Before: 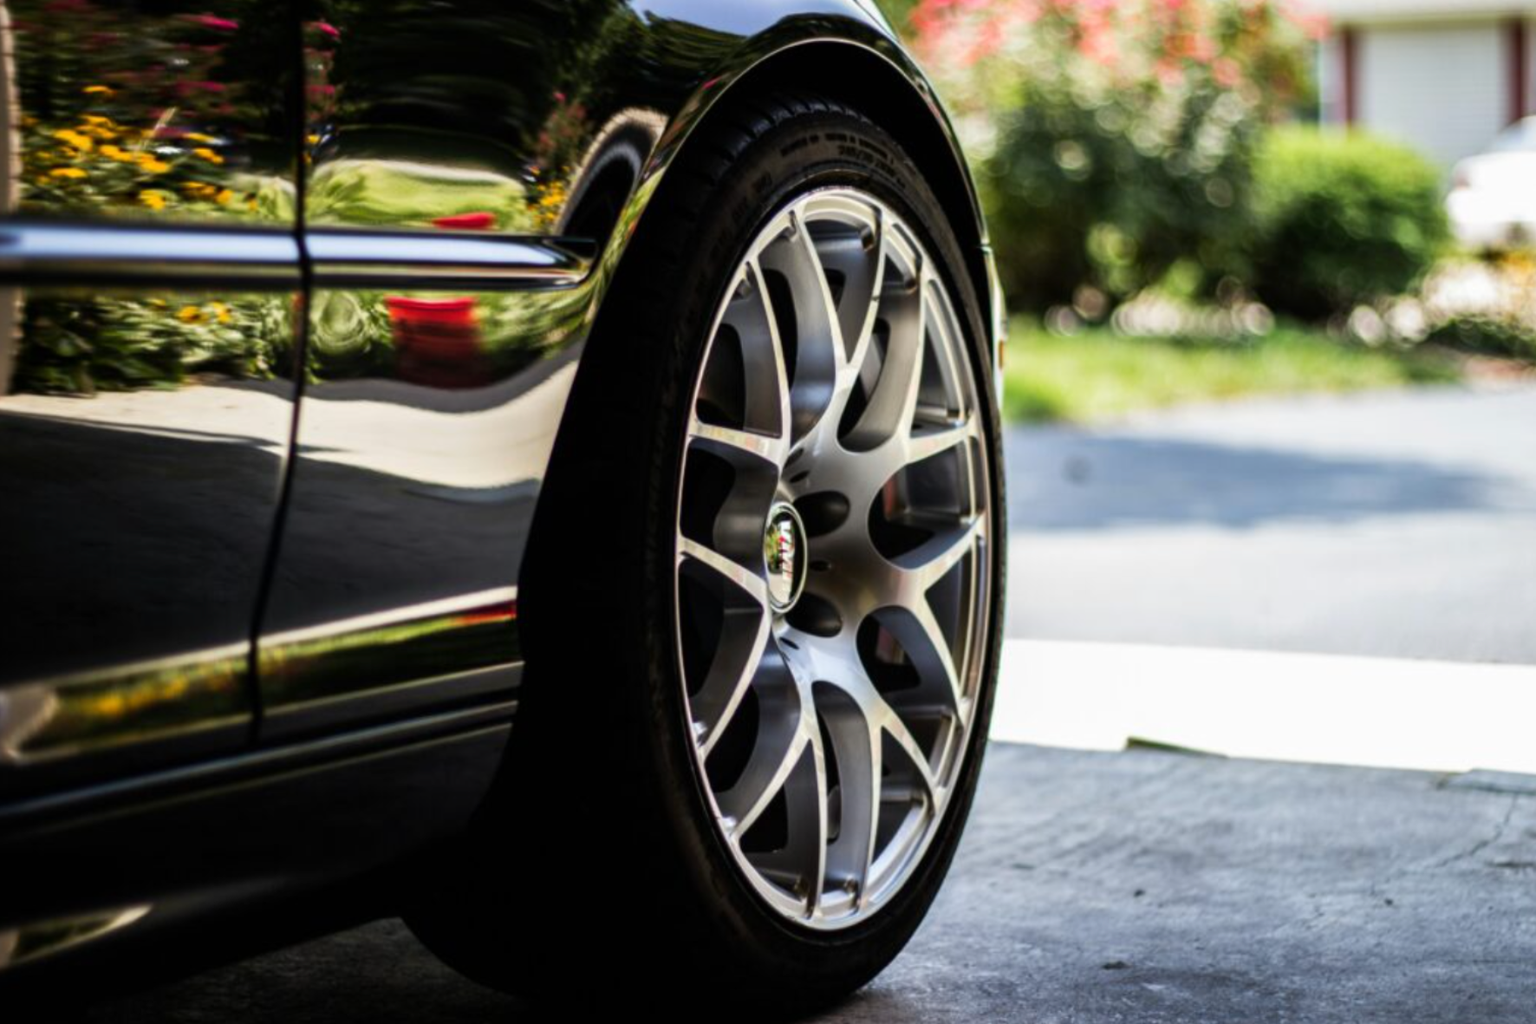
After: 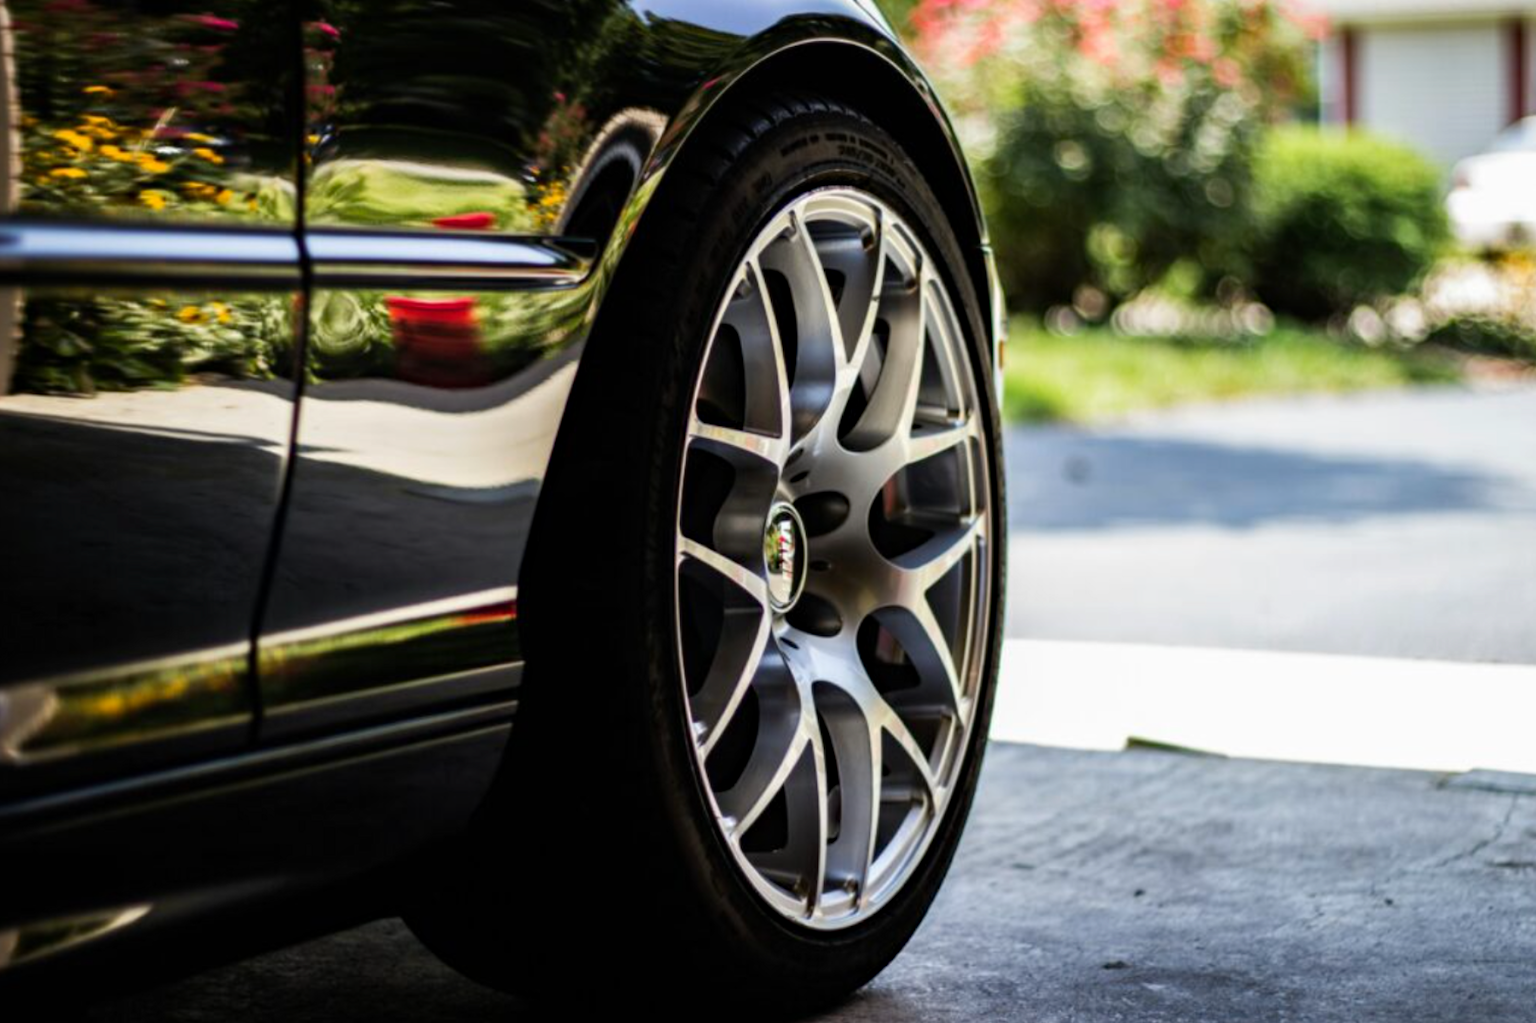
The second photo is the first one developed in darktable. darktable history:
haze removal: strength 0.123, distance 0.248, adaptive false
